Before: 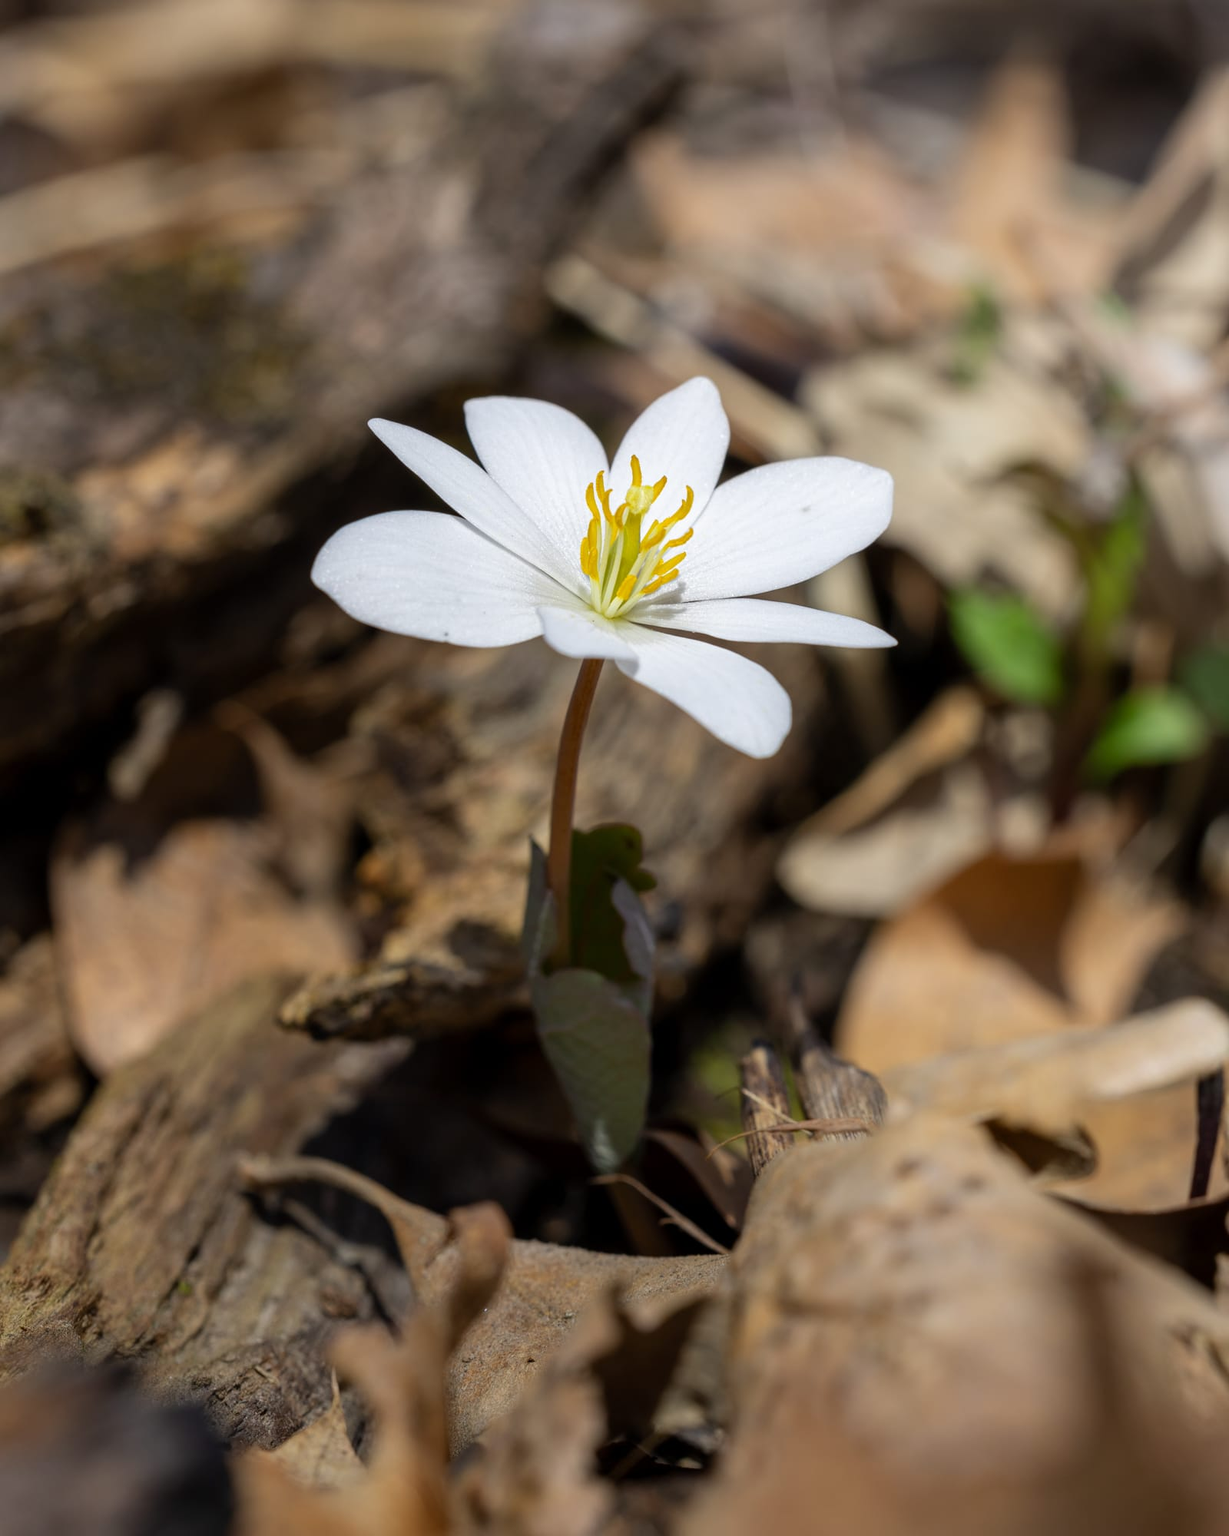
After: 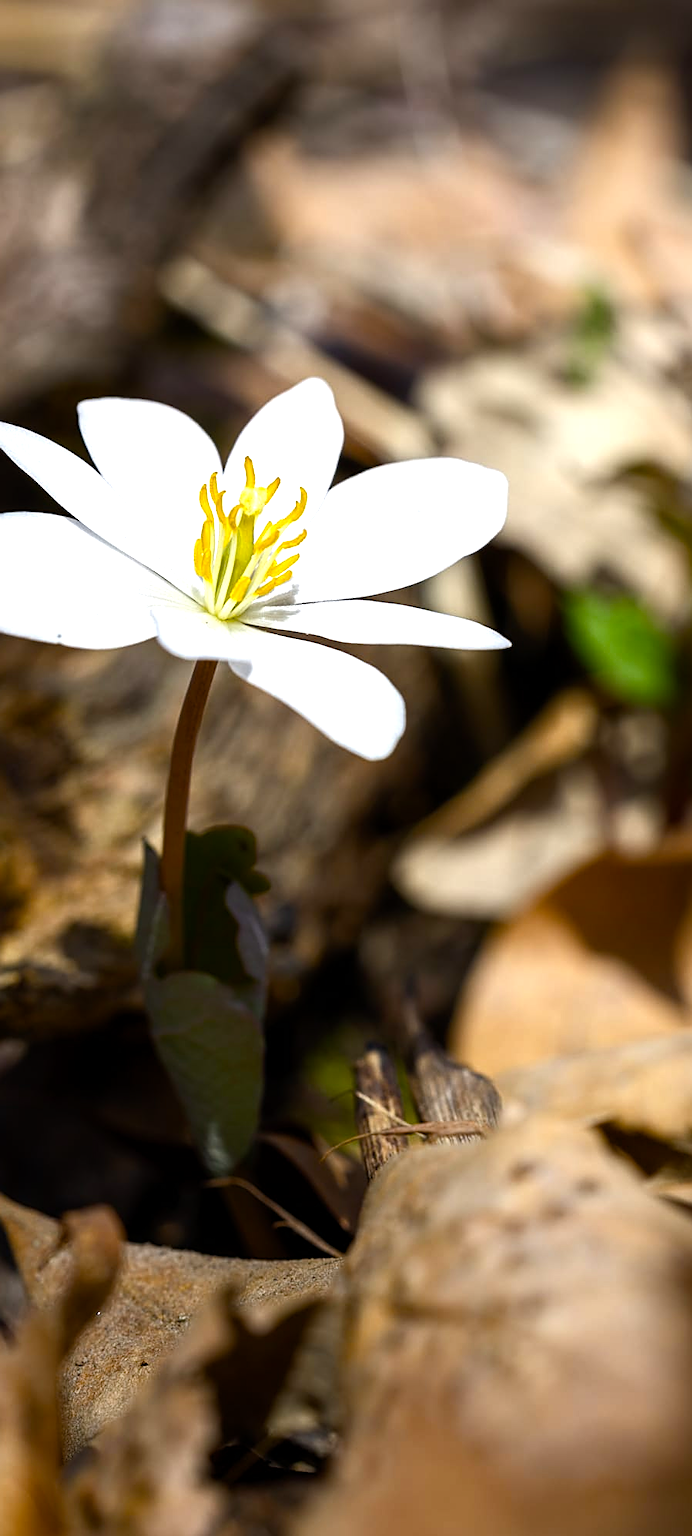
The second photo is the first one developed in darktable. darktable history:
sharpen: on, module defaults
color balance rgb: perceptual saturation grading › global saturation 27.375%, perceptual saturation grading › highlights -28.702%, perceptual saturation grading › mid-tones 15.643%, perceptual saturation grading › shadows 34.456%, perceptual brilliance grading › global brilliance -17.513%, perceptual brilliance grading › highlights 28.679%
crop: left 31.537%, top 0.024%, right 12.006%
tone equalizer: -8 EV -0.447 EV, -7 EV -0.425 EV, -6 EV -0.338 EV, -5 EV -0.215 EV, -3 EV 0.242 EV, -2 EV 0.352 EV, -1 EV 0.413 EV, +0 EV 0.419 EV, edges refinement/feathering 500, mask exposure compensation -1.57 EV, preserve details guided filter
